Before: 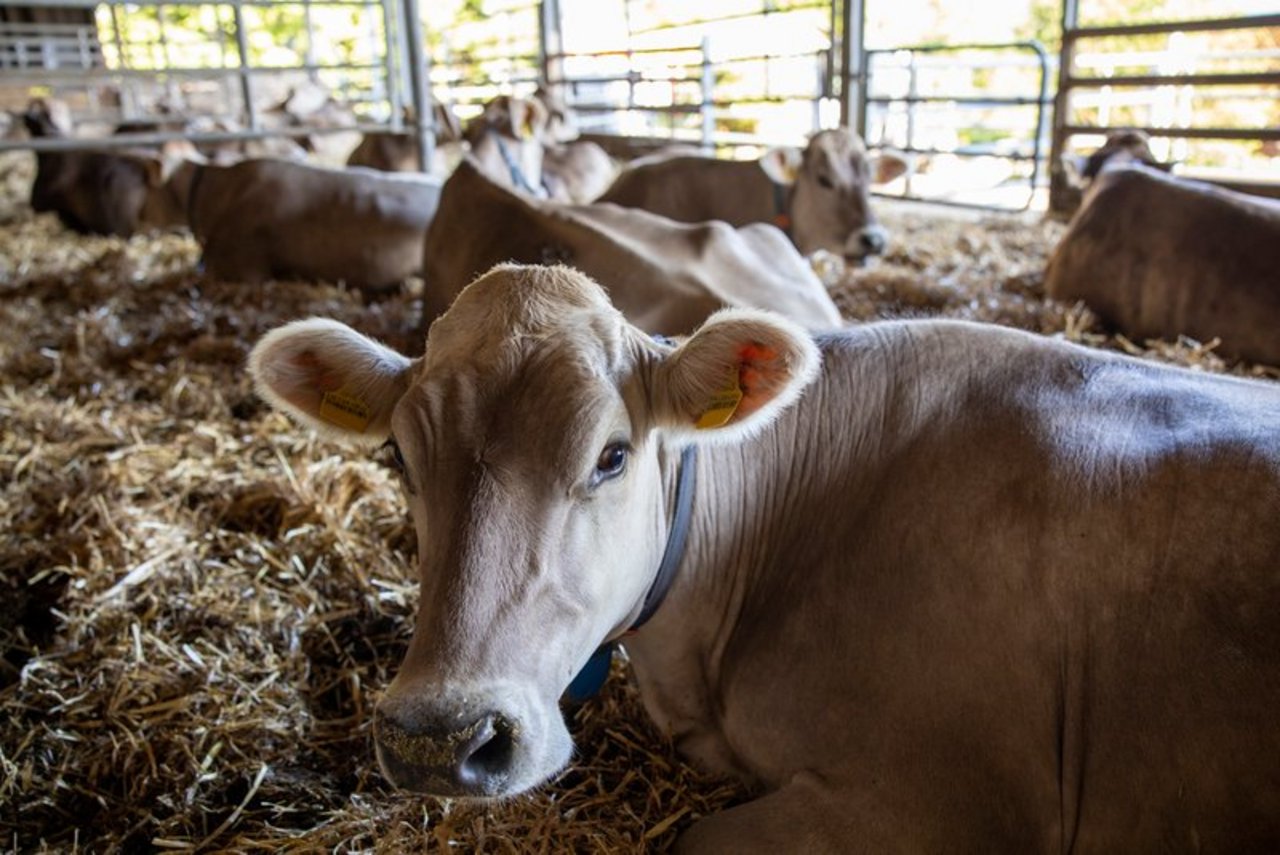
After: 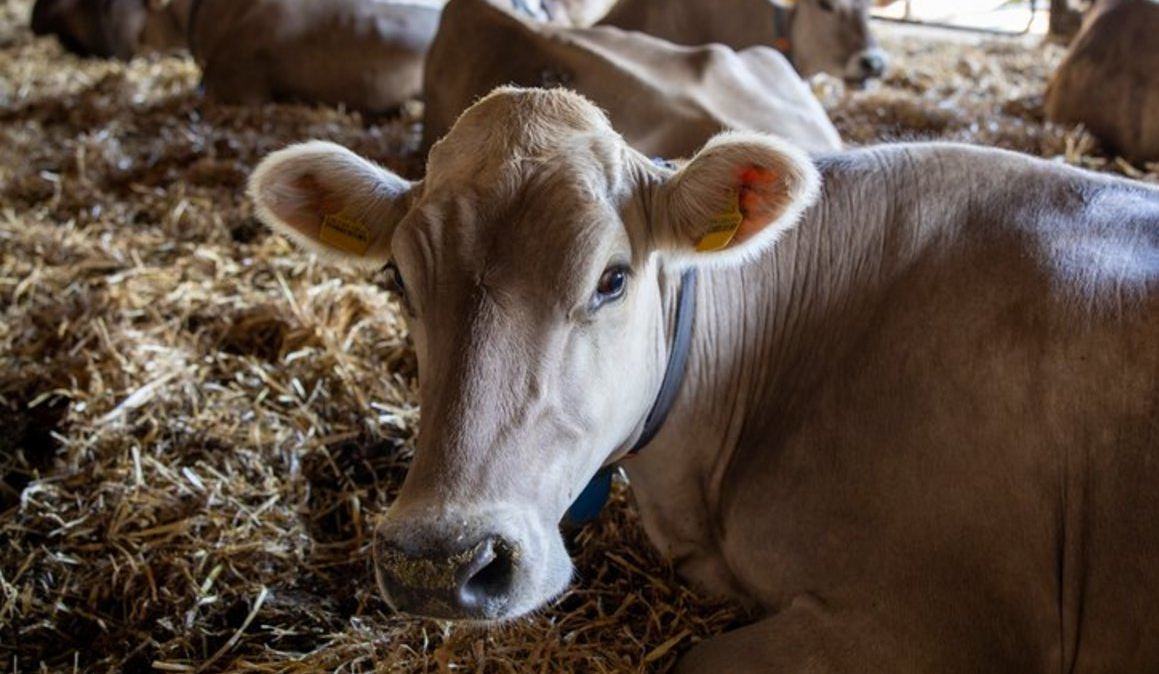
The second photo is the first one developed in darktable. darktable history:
crop: top 20.811%, right 9.429%, bottom 0.339%
